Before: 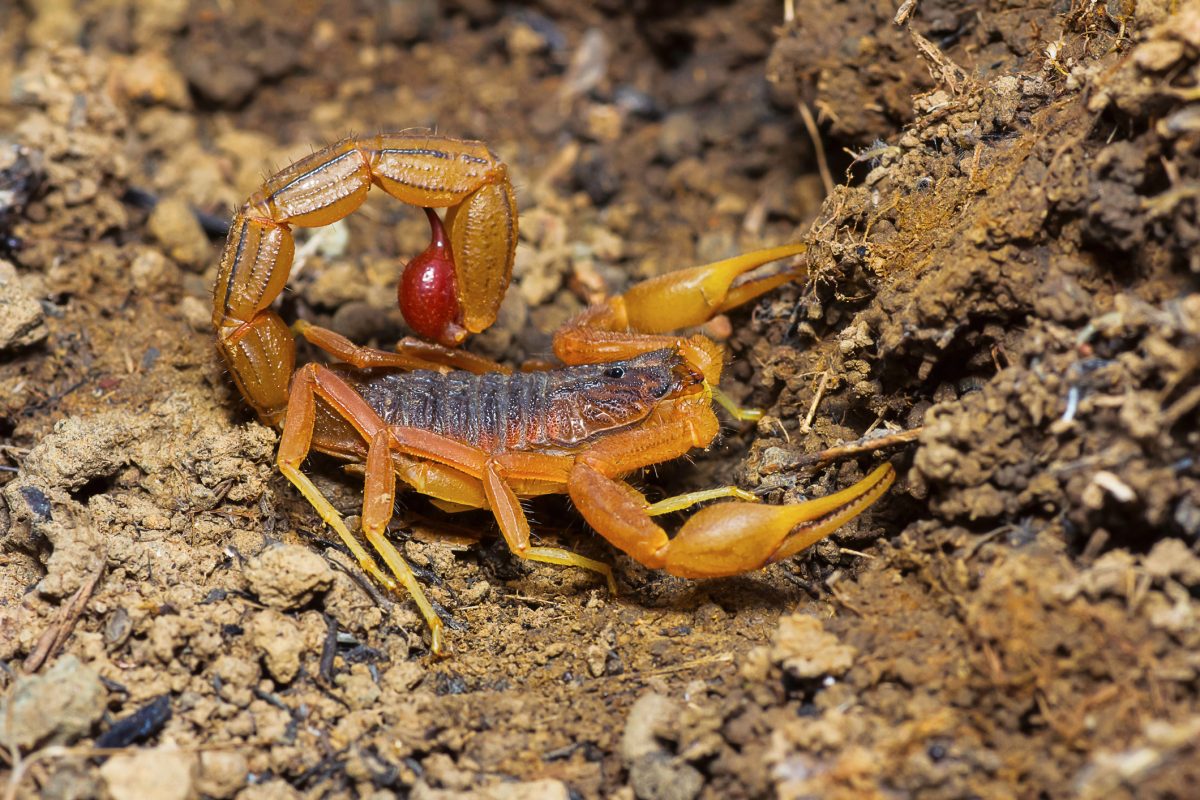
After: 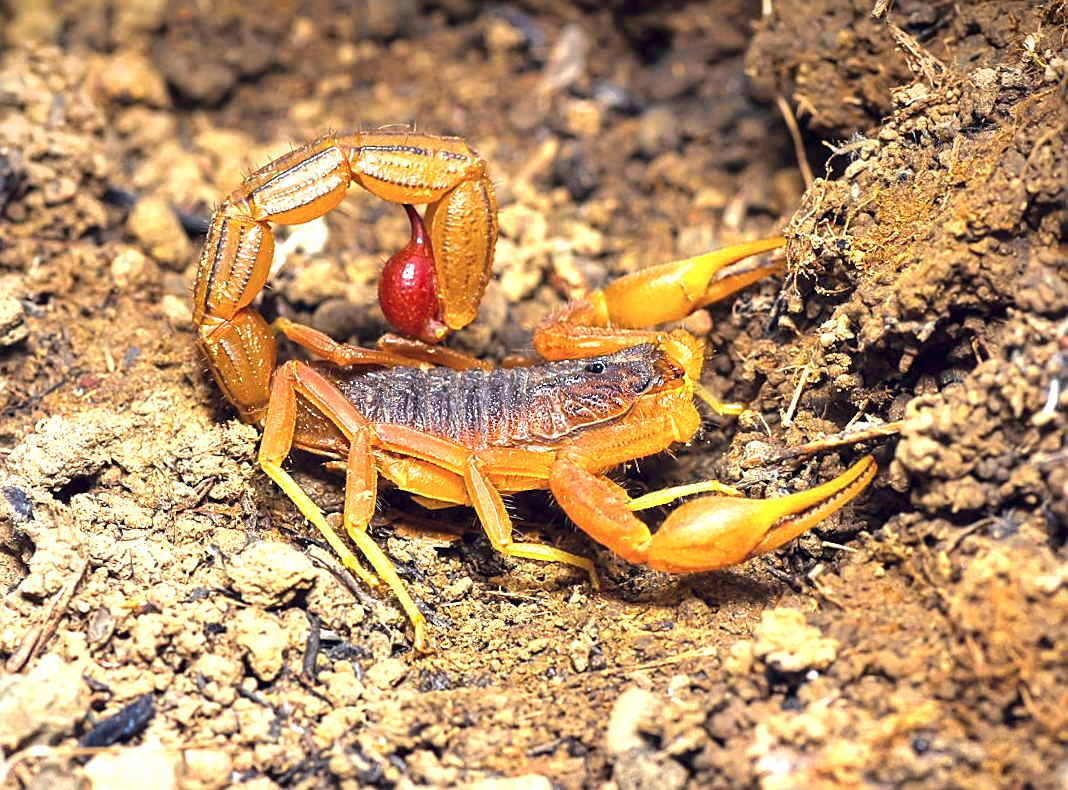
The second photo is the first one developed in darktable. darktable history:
sharpen: on, module defaults
exposure: black level correction 0, exposure 1.1 EV, compensate exposure bias true, compensate highlight preservation false
rotate and perspective: rotation -0.45°, automatic cropping original format, crop left 0.008, crop right 0.992, crop top 0.012, crop bottom 0.988
color balance rgb: shadows lift › hue 87.51°, highlights gain › chroma 1.62%, highlights gain › hue 55.1°, global offset › chroma 0.1%, global offset › hue 253.66°, linear chroma grading › global chroma 0.5%
crop and rotate: left 1.088%, right 8.807%
vignetting: fall-off start 97.52%, fall-off radius 100%, brightness -0.574, saturation 0, center (-0.027, 0.404), width/height ratio 1.368, unbound false
local contrast: highlights 100%, shadows 100%, detail 120%, midtone range 0.2
